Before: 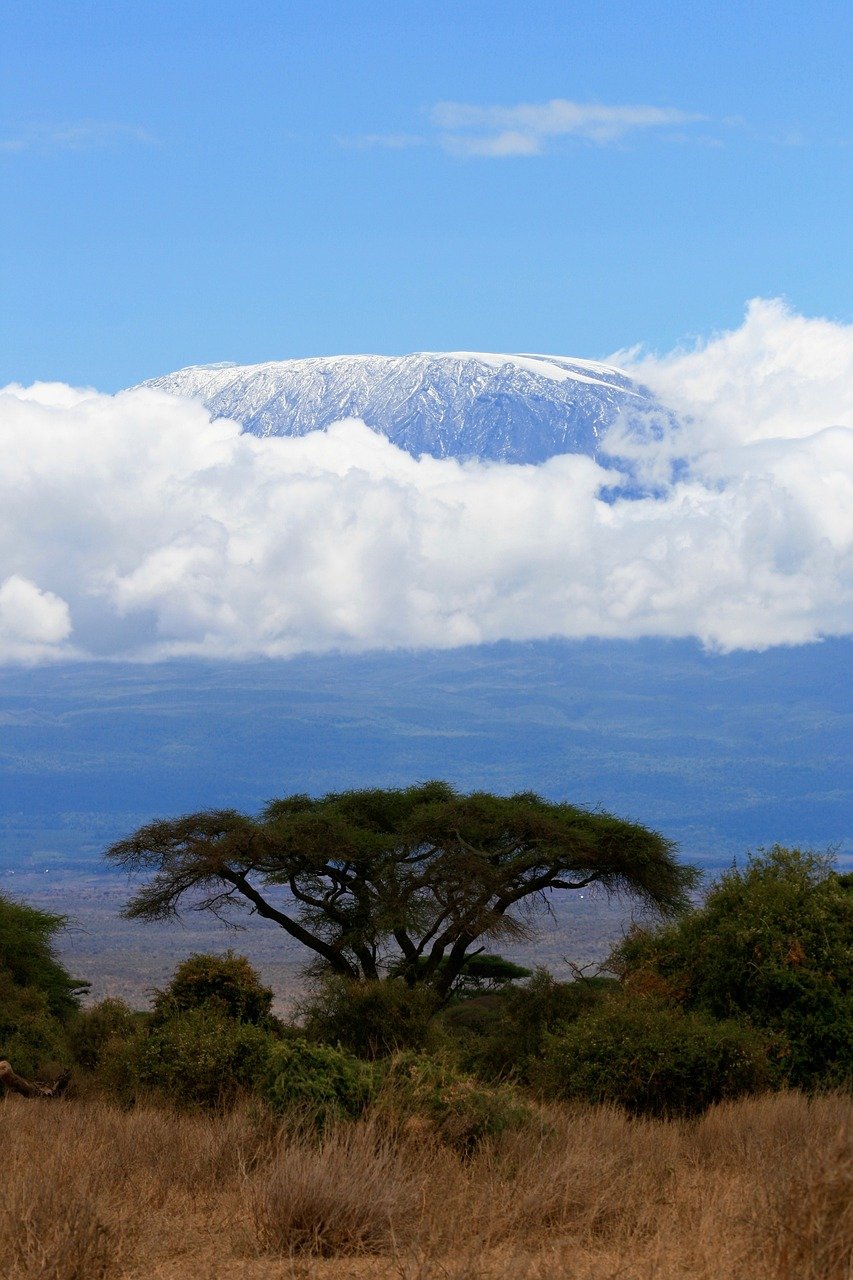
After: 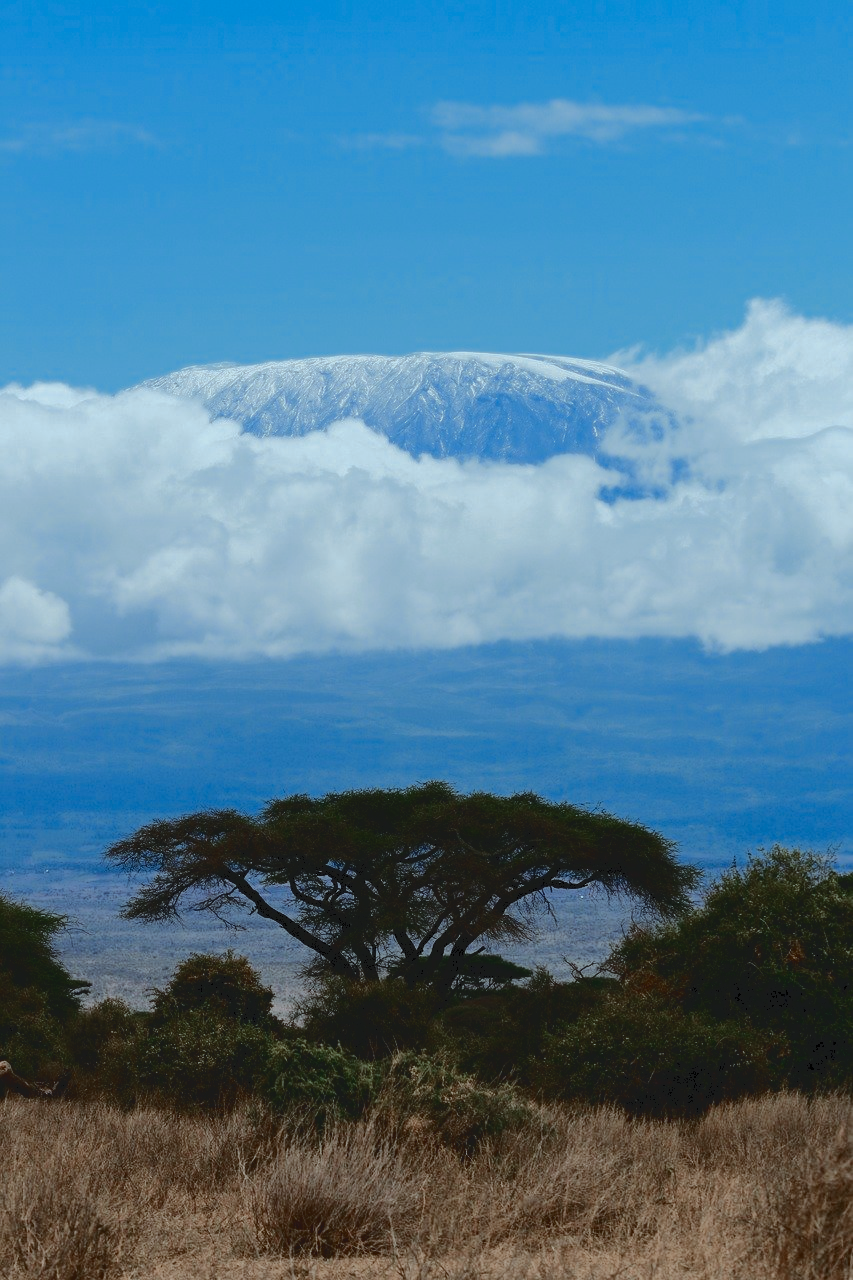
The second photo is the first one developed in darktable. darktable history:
color correction: highlights a* -11.83, highlights b* -15.51
tone curve: curves: ch0 [(0, 0) (0.003, 0.089) (0.011, 0.089) (0.025, 0.088) (0.044, 0.089) (0.069, 0.094) (0.1, 0.108) (0.136, 0.119) (0.177, 0.147) (0.224, 0.204) (0.277, 0.28) (0.335, 0.389) (0.399, 0.486) (0.468, 0.588) (0.543, 0.647) (0.623, 0.705) (0.709, 0.759) (0.801, 0.815) (0.898, 0.873) (1, 1)], color space Lab, independent channels, preserve colors none
color zones: curves: ch0 [(0, 0.5) (0.125, 0.4) (0.25, 0.5) (0.375, 0.4) (0.5, 0.4) (0.625, 0.35) (0.75, 0.35) (0.875, 0.5)]; ch1 [(0, 0.35) (0.125, 0.45) (0.25, 0.35) (0.375, 0.35) (0.5, 0.35) (0.625, 0.35) (0.75, 0.45) (0.875, 0.35)]; ch2 [(0, 0.6) (0.125, 0.5) (0.25, 0.5) (0.375, 0.6) (0.5, 0.6) (0.625, 0.5) (0.75, 0.5) (0.875, 0.5)]
